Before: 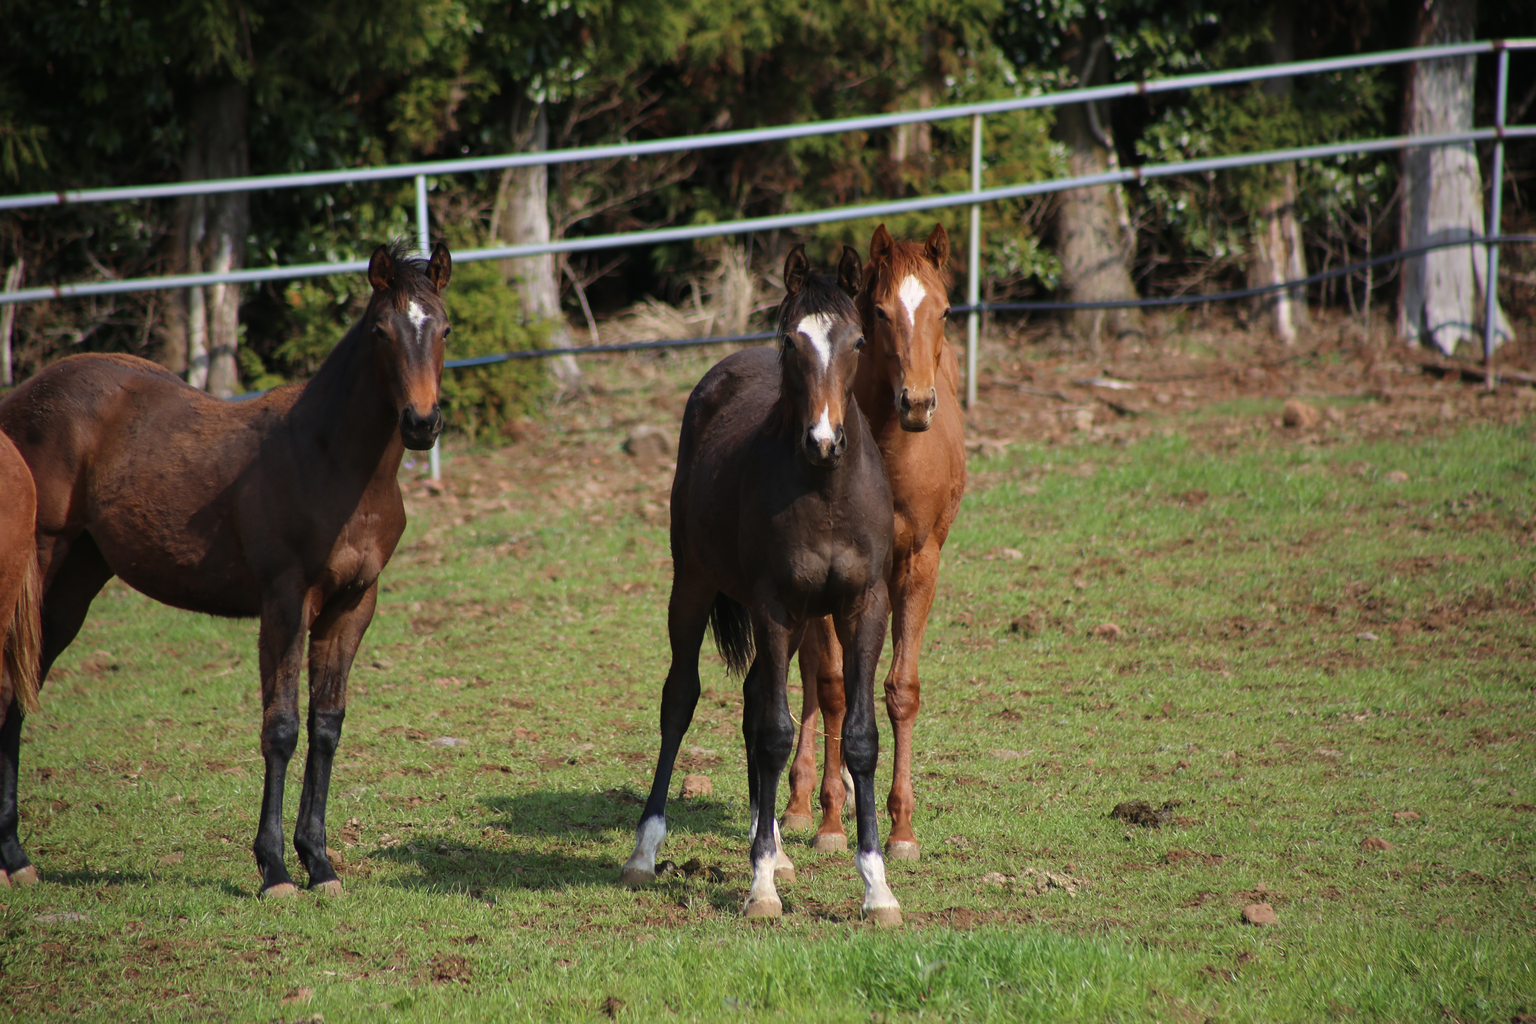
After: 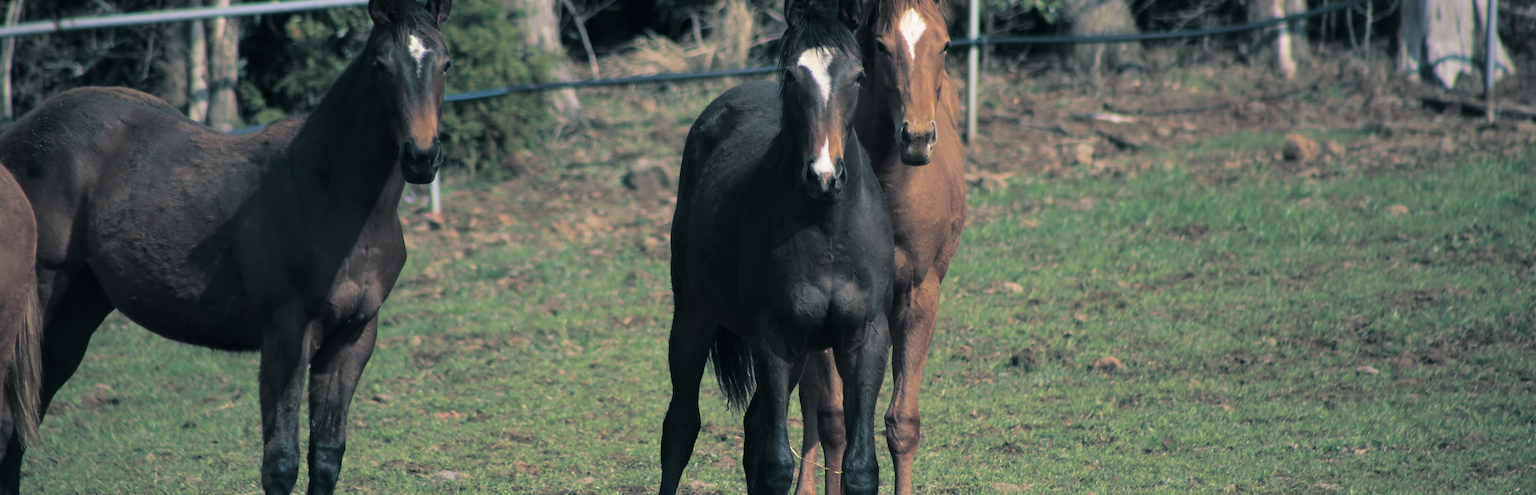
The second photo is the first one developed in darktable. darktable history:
split-toning: shadows › hue 205.2°, shadows › saturation 0.43, highlights › hue 54°, highlights › saturation 0.54
crop and rotate: top 26.056%, bottom 25.543%
